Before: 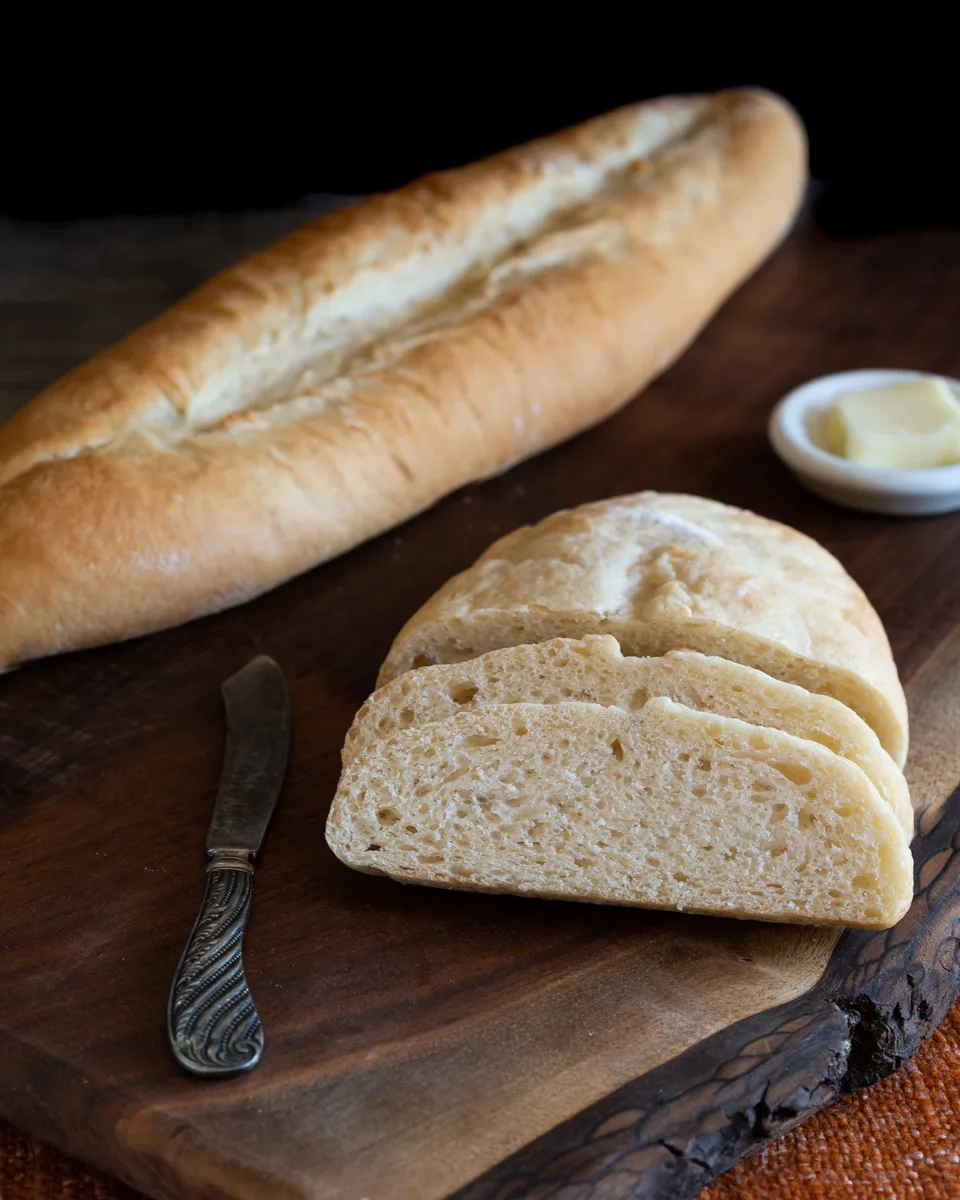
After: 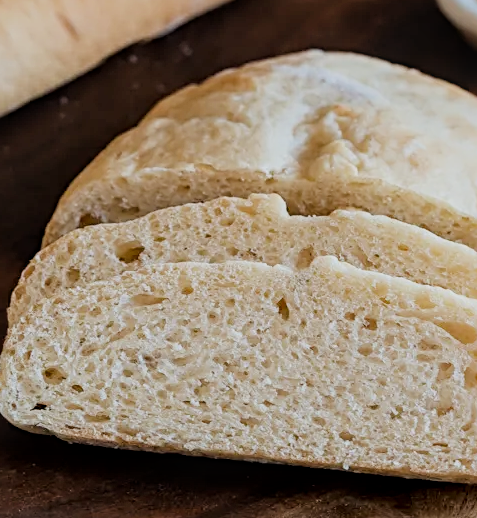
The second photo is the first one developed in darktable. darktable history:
crop: left 34.854%, top 36.8%, right 14.941%, bottom 19.966%
filmic rgb: black relative exposure -7.65 EV, white relative exposure 4.56 EV, hardness 3.61
shadows and highlights: radius 121.52, shadows 22.04, white point adjustment -9.68, highlights -15.57, soften with gaussian
tone equalizer: edges refinement/feathering 500, mask exposure compensation -1.57 EV, preserve details no
exposure: black level correction 0, exposure 0.895 EV, compensate exposure bias true, compensate highlight preservation false
sharpen: radius 3.101
local contrast: detail 130%
